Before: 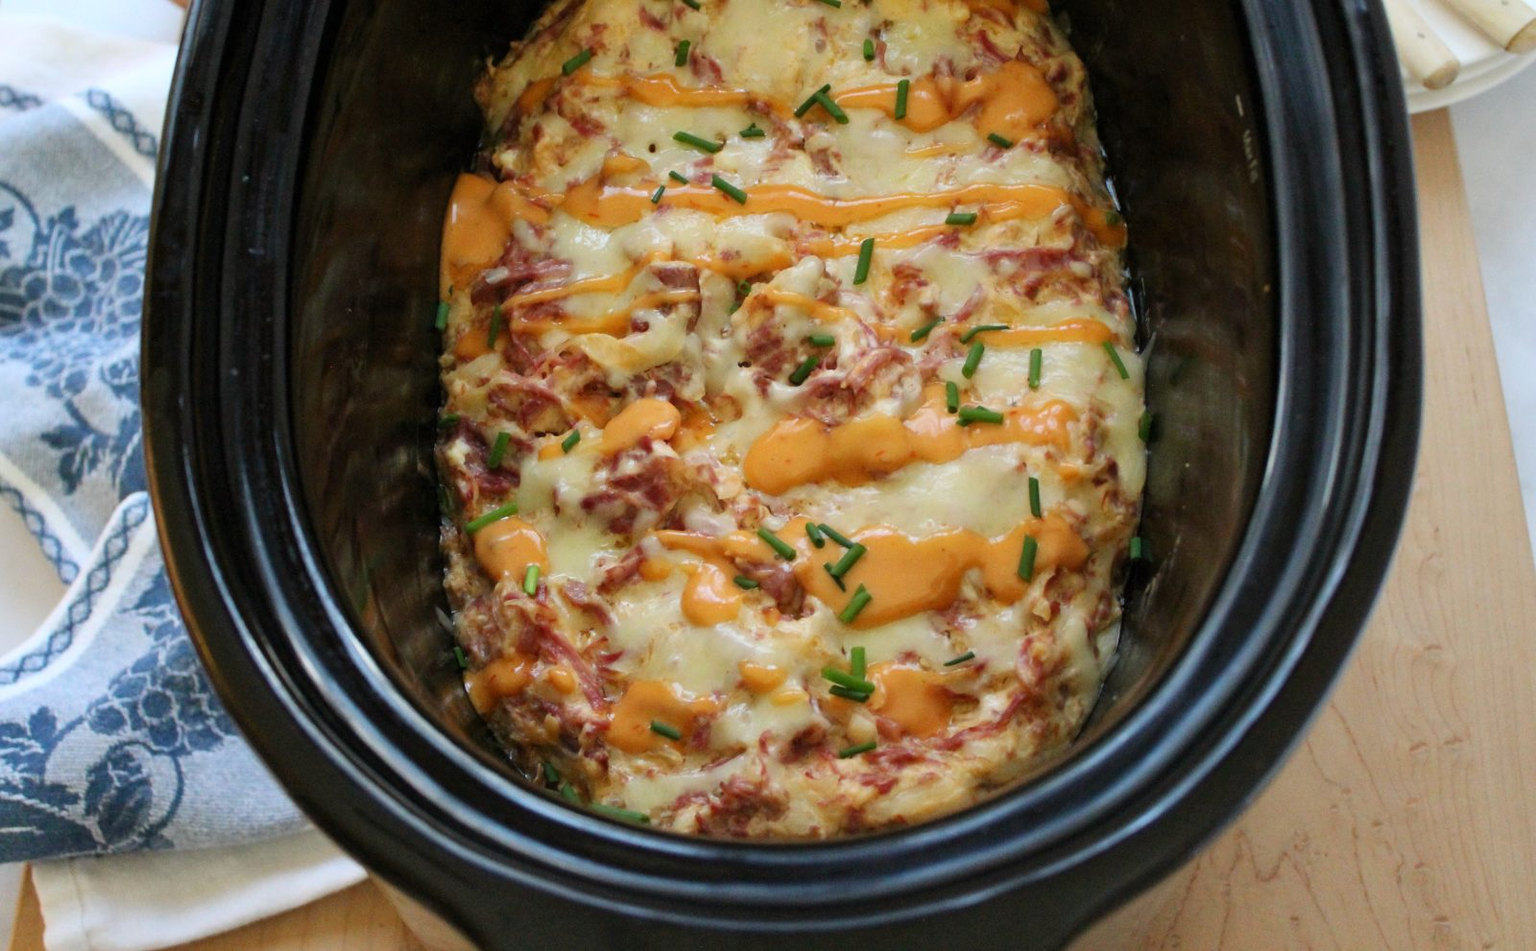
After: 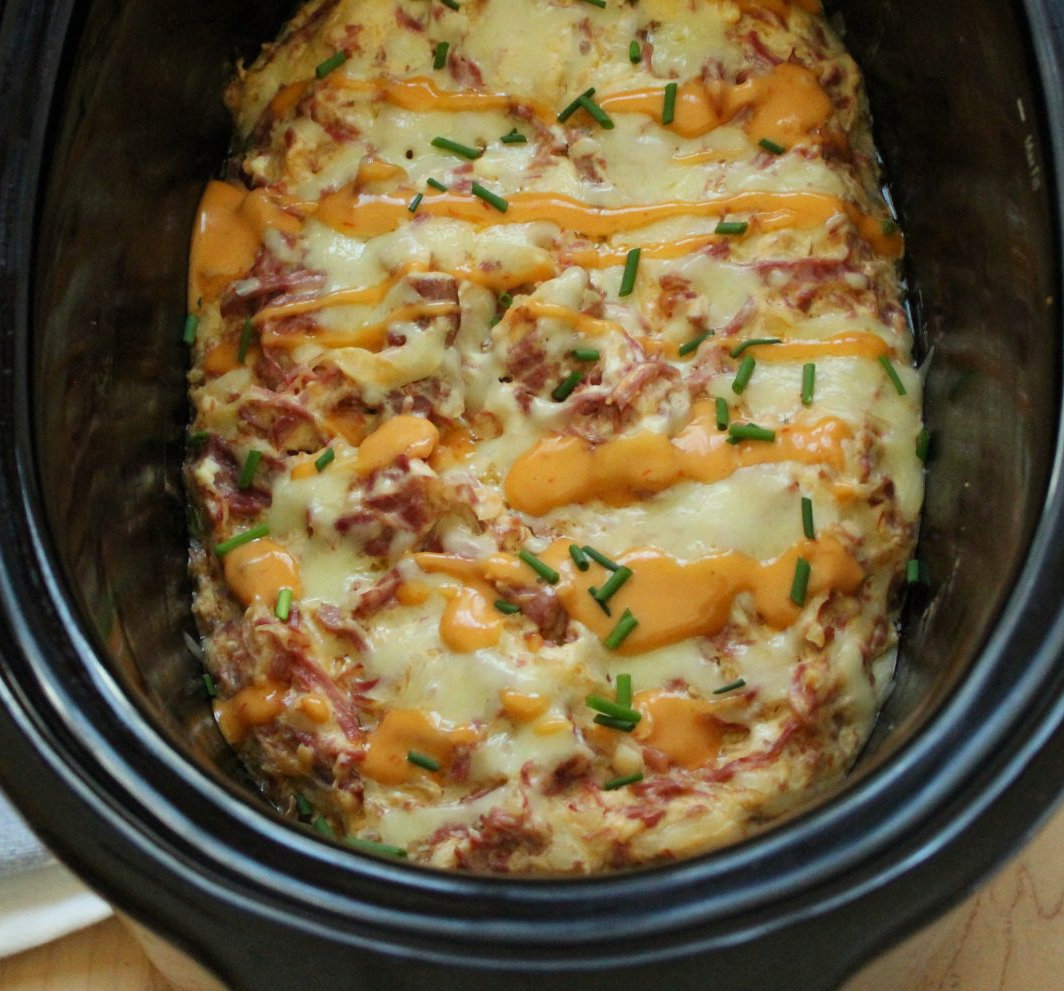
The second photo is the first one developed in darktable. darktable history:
color correction: highlights a* -4.73, highlights b* 5.06, saturation 0.97
crop: left 16.899%, right 16.556%
